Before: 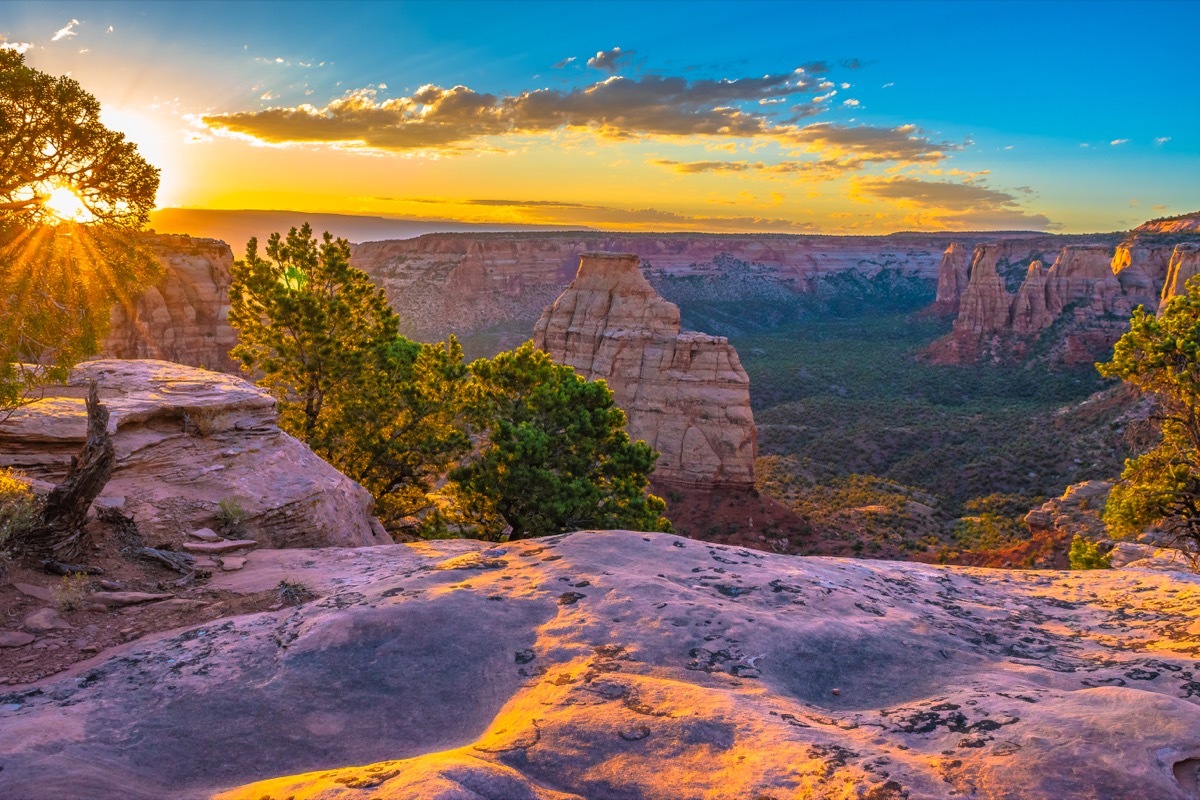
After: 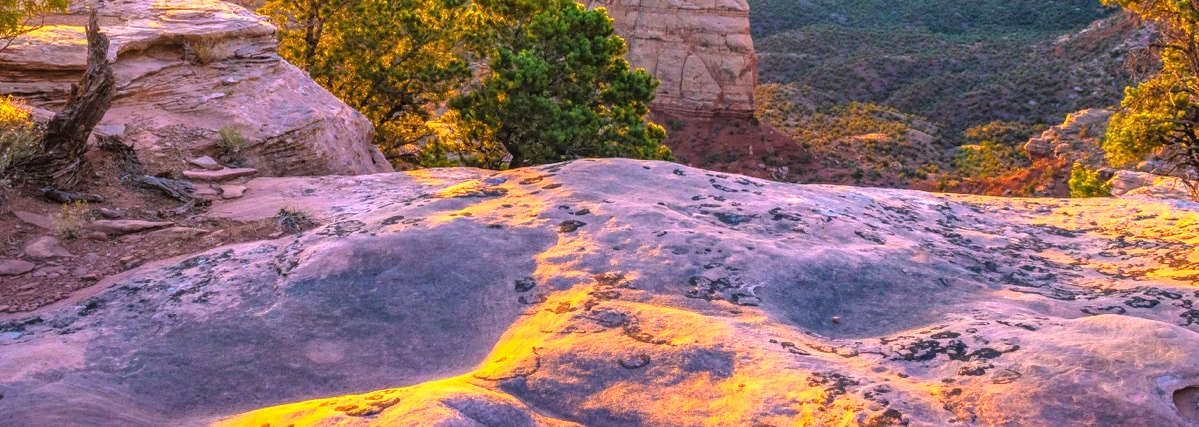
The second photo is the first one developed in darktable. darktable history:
local contrast: detail 109%
crop and rotate: top 46.578%, right 0.08%
exposure: exposure 0.734 EV, compensate highlight preservation false
